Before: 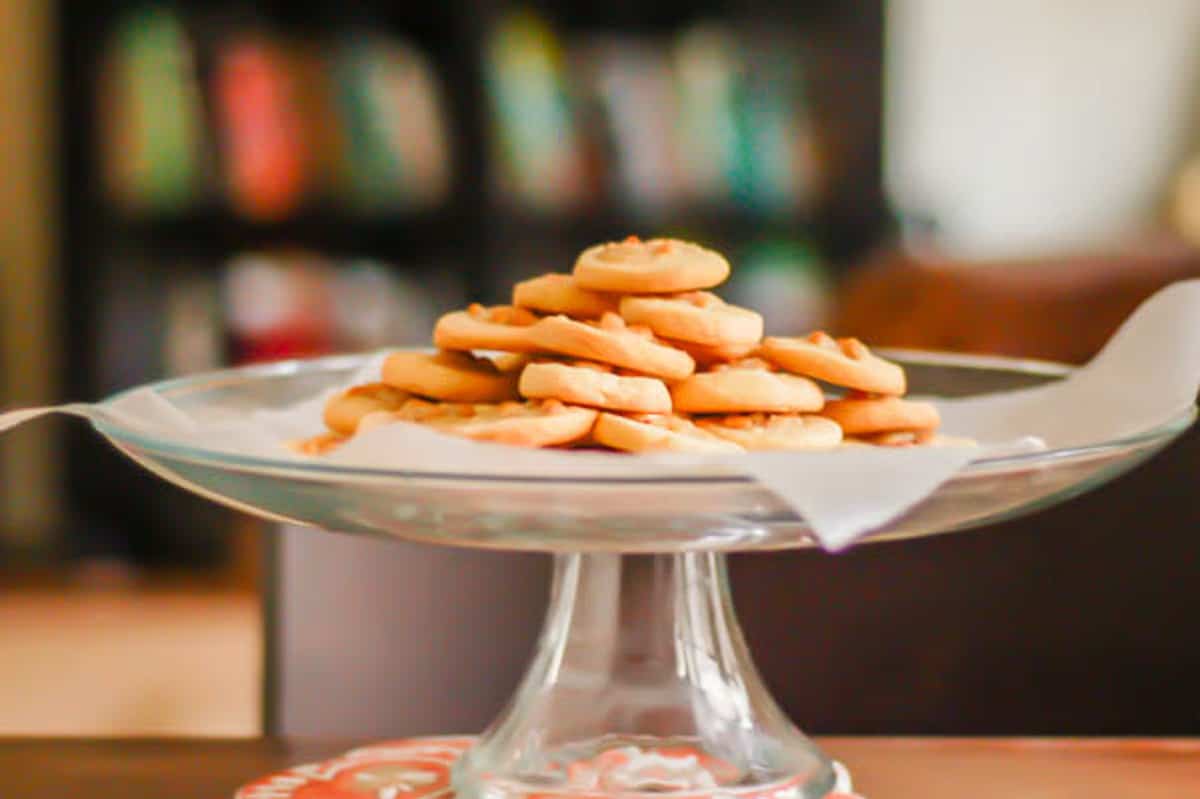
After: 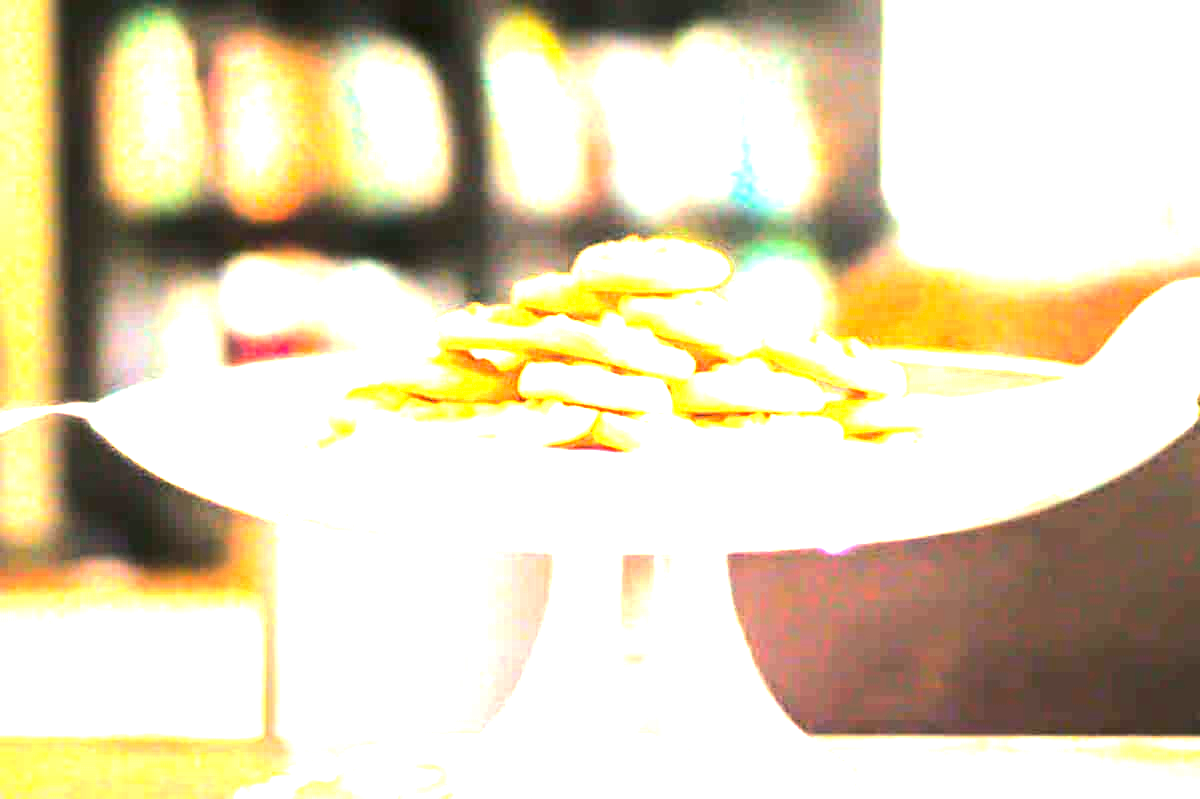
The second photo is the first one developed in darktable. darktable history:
color balance rgb: shadows lift › luminance -10%, highlights gain › luminance 10%, saturation formula JzAzBz (2021)
tone equalizer: -8 EV -0.75 EV, -7 EV -0.7 EV, -6 EV -0.6 EV, -5 EV -0.4 EV, -3 EV 0.4 EV, -2 EV 0.6 EV, -1 EV 0.7 EV, +0 EV 0.75 EV, edges refinement/feathering 500, mask exposure compensation -1.57 EV, preserve details no
exposure: exposure 3 EV, compensate highlight preservation false
